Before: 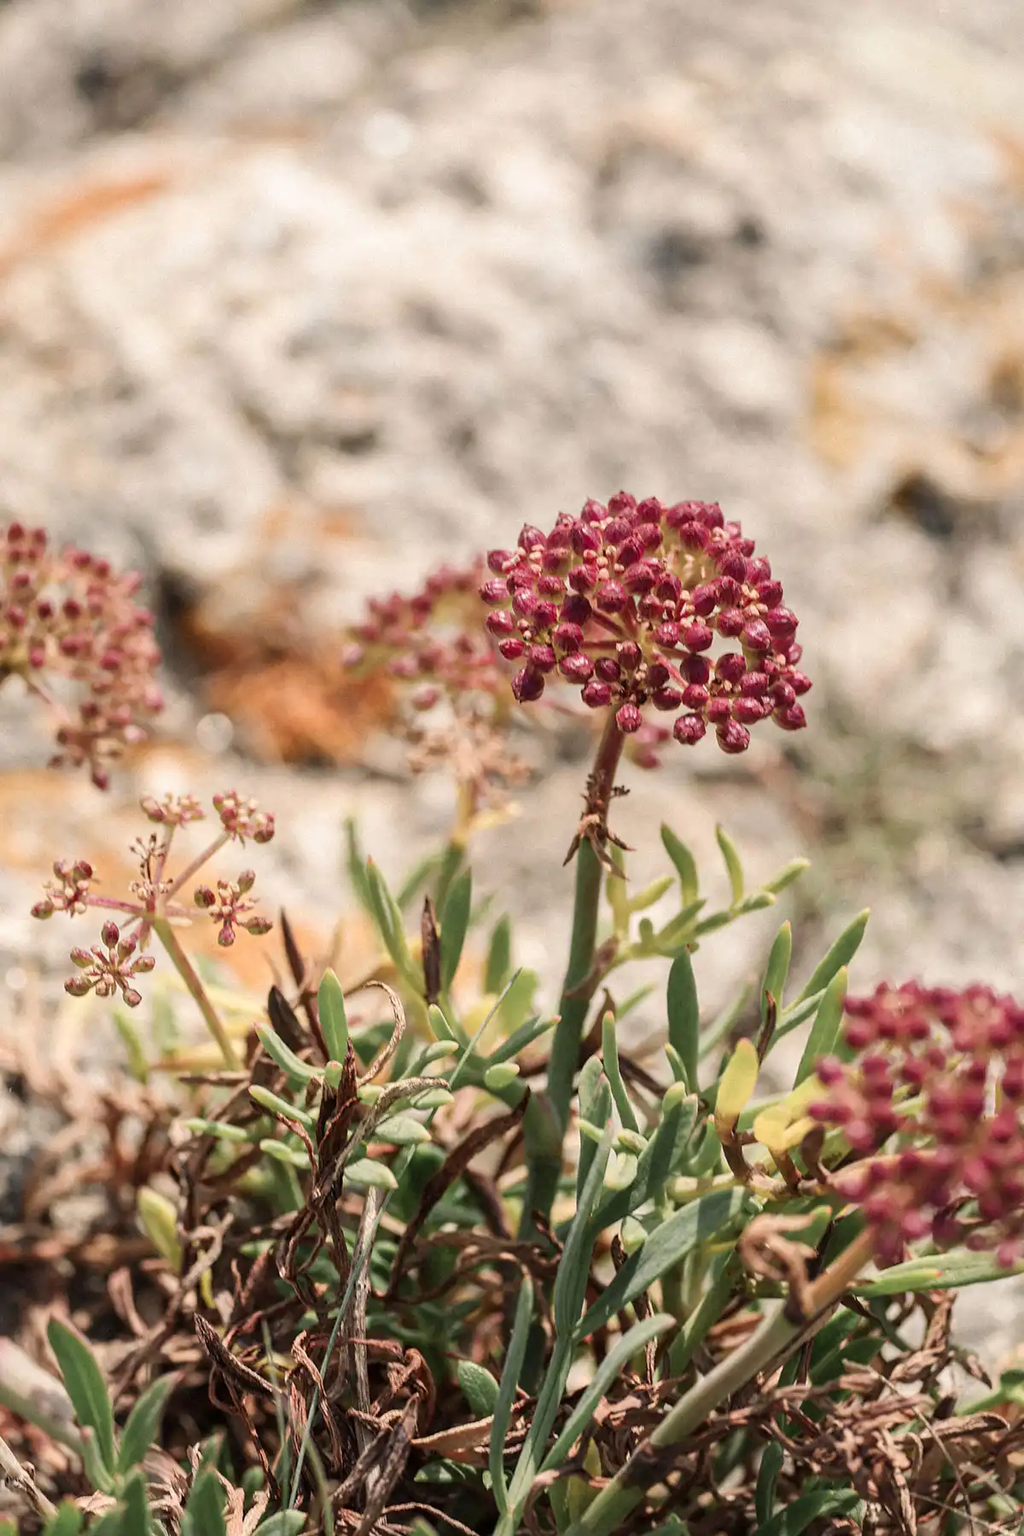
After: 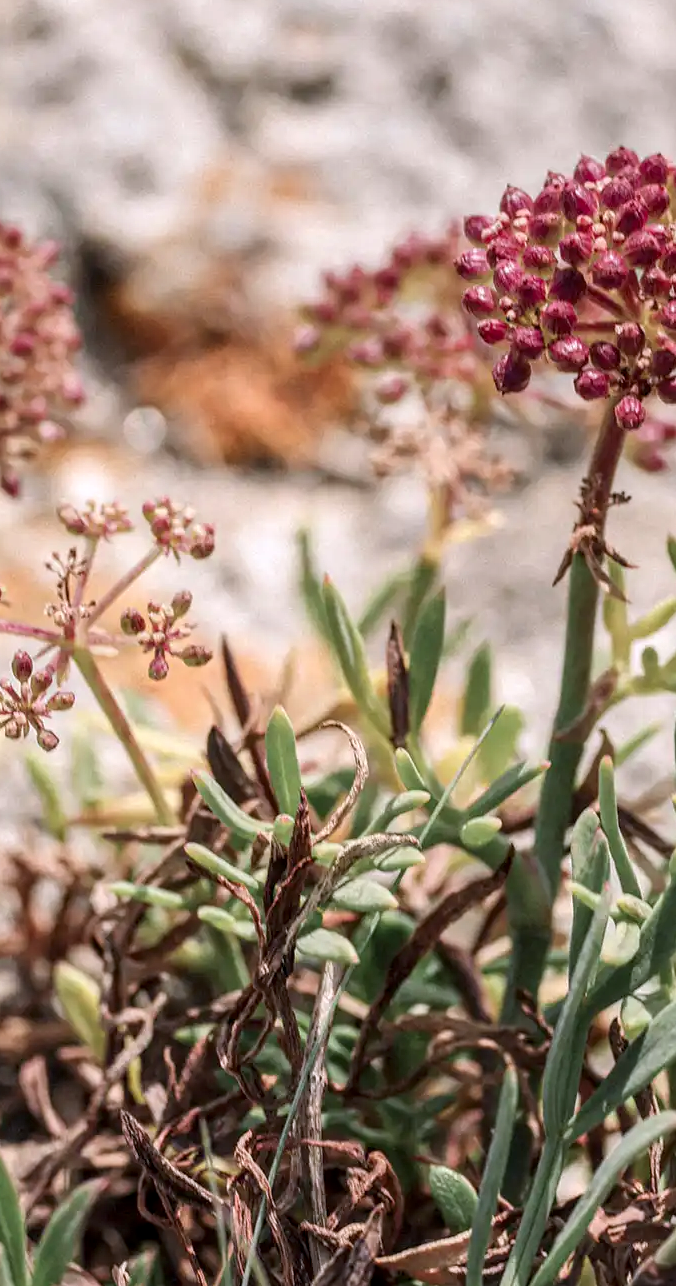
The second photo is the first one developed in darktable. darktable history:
rotate and perspective: crop left 0, crop top 0
crop: left 8.966%, top 23.852%, right 34.699%, bottom 4.703%
color calibration: illuminant as shot in camera, x 0.358, y 0.373, temperature 4628.91 K
local contrast: on, module defaults
